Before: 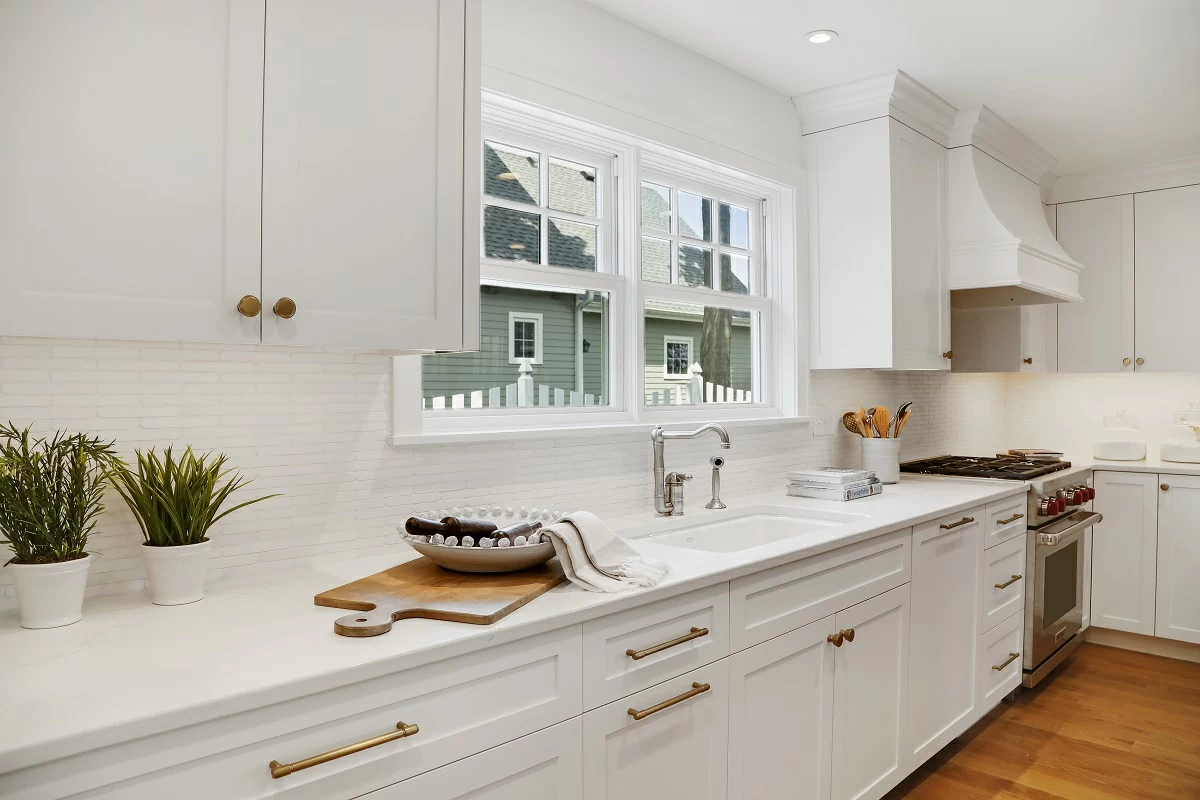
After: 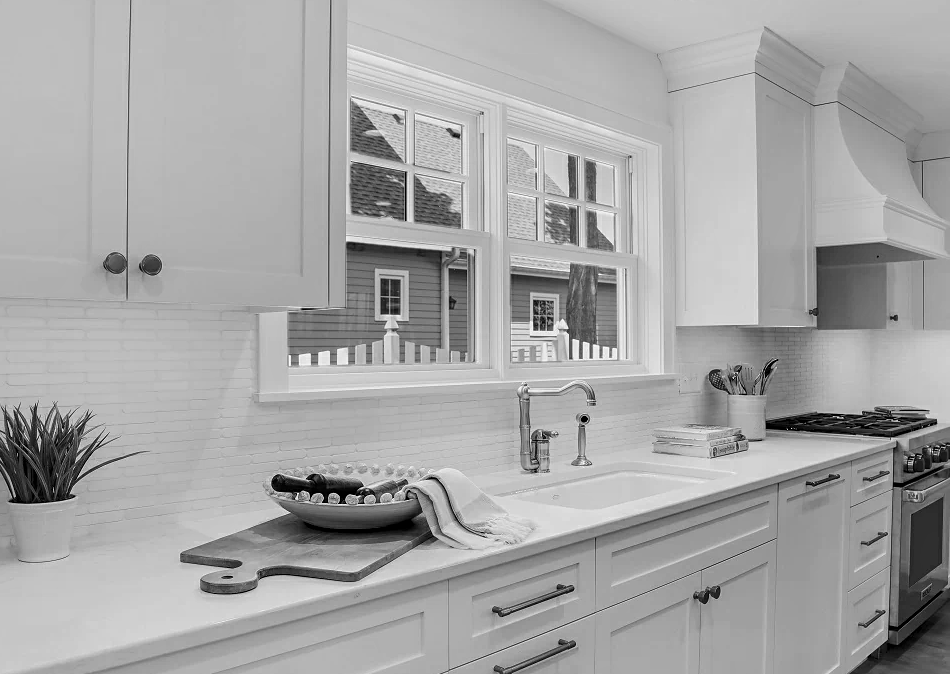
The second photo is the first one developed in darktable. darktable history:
local contrast: detail 130%
sharpen: amount 0.2
monochrome: a 26.22, b 42.67, size 0.8
crop: left 11.225%, top 5.381%, right 9.565%, bottom 10.314%
